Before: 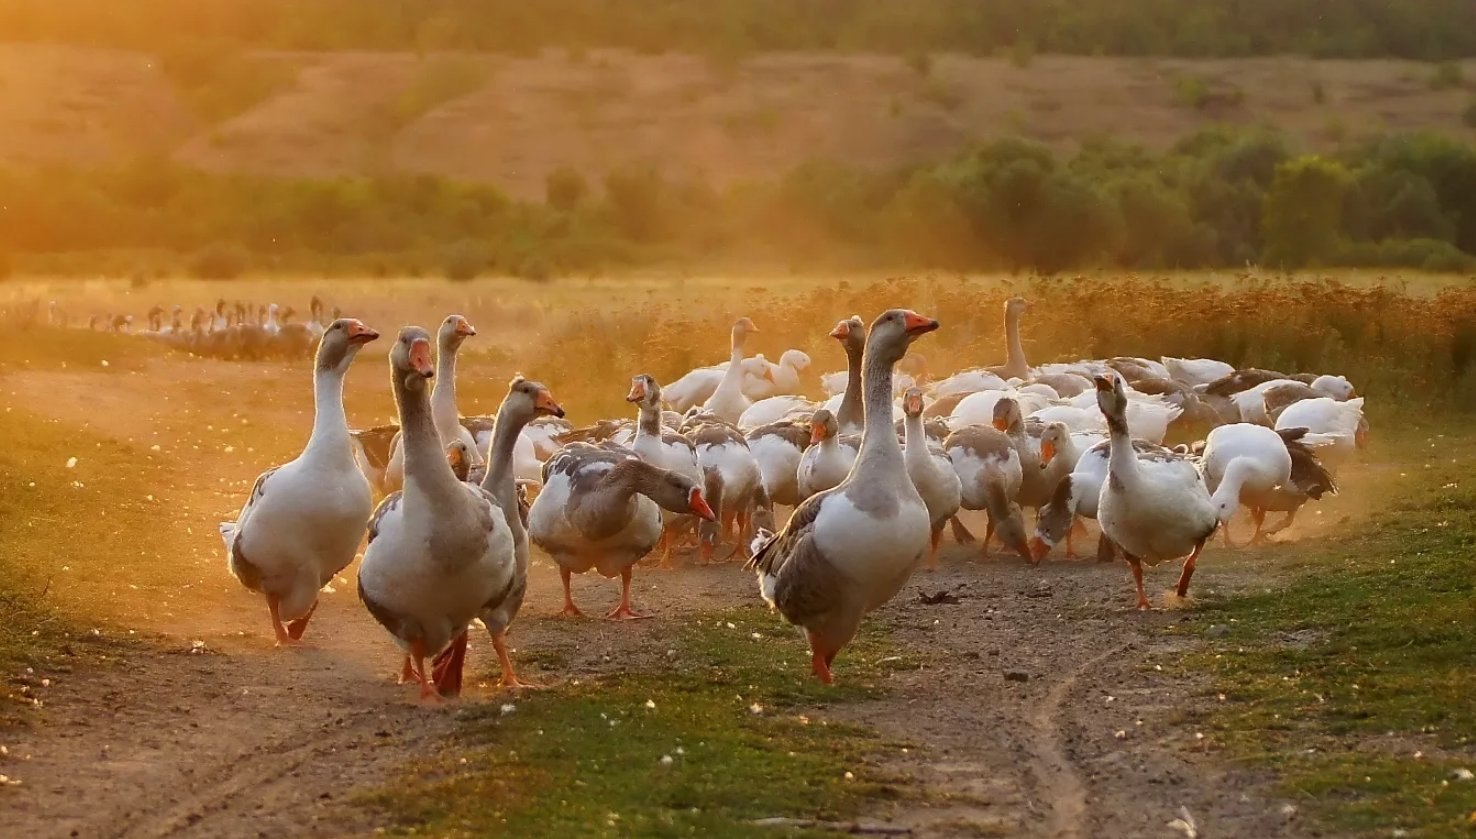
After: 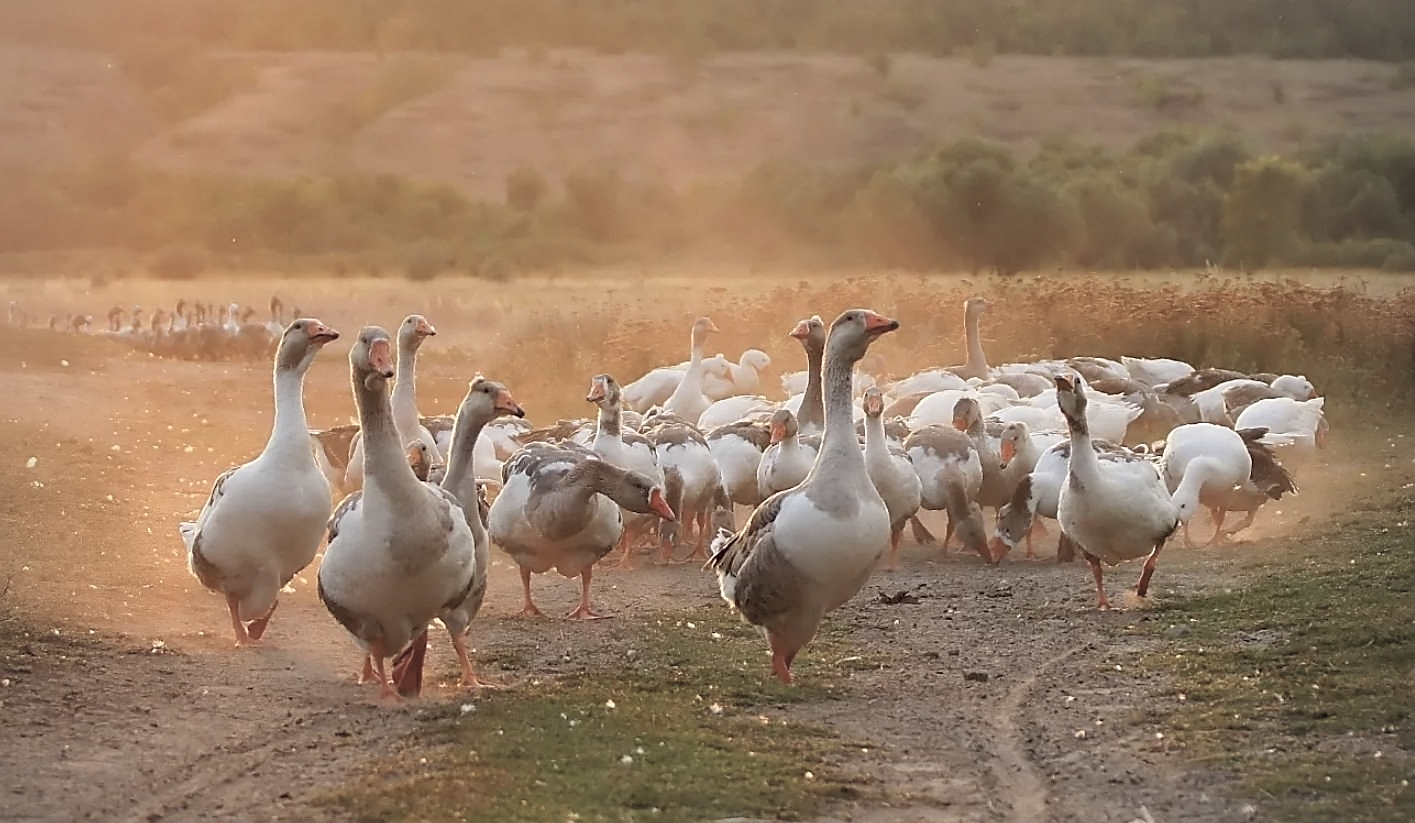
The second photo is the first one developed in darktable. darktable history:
color correction: highlights b* 0.017, saturation 0.545
exposure: exposure -0.001 EV, compensate highlight preservation false
color zones: curves: ch1 [(0.235, 0.558) (0.75, 0.5)]; ch2 [(0.25, 0.462) (0.749, 0.457)]
crop and rotate: left 2.752%, right 1.318%, bottom 1.843%
vignetting: fall-off radius 60.93%
sharpen: on, module defaults
contrast brightness saturation: brightness 0.151
